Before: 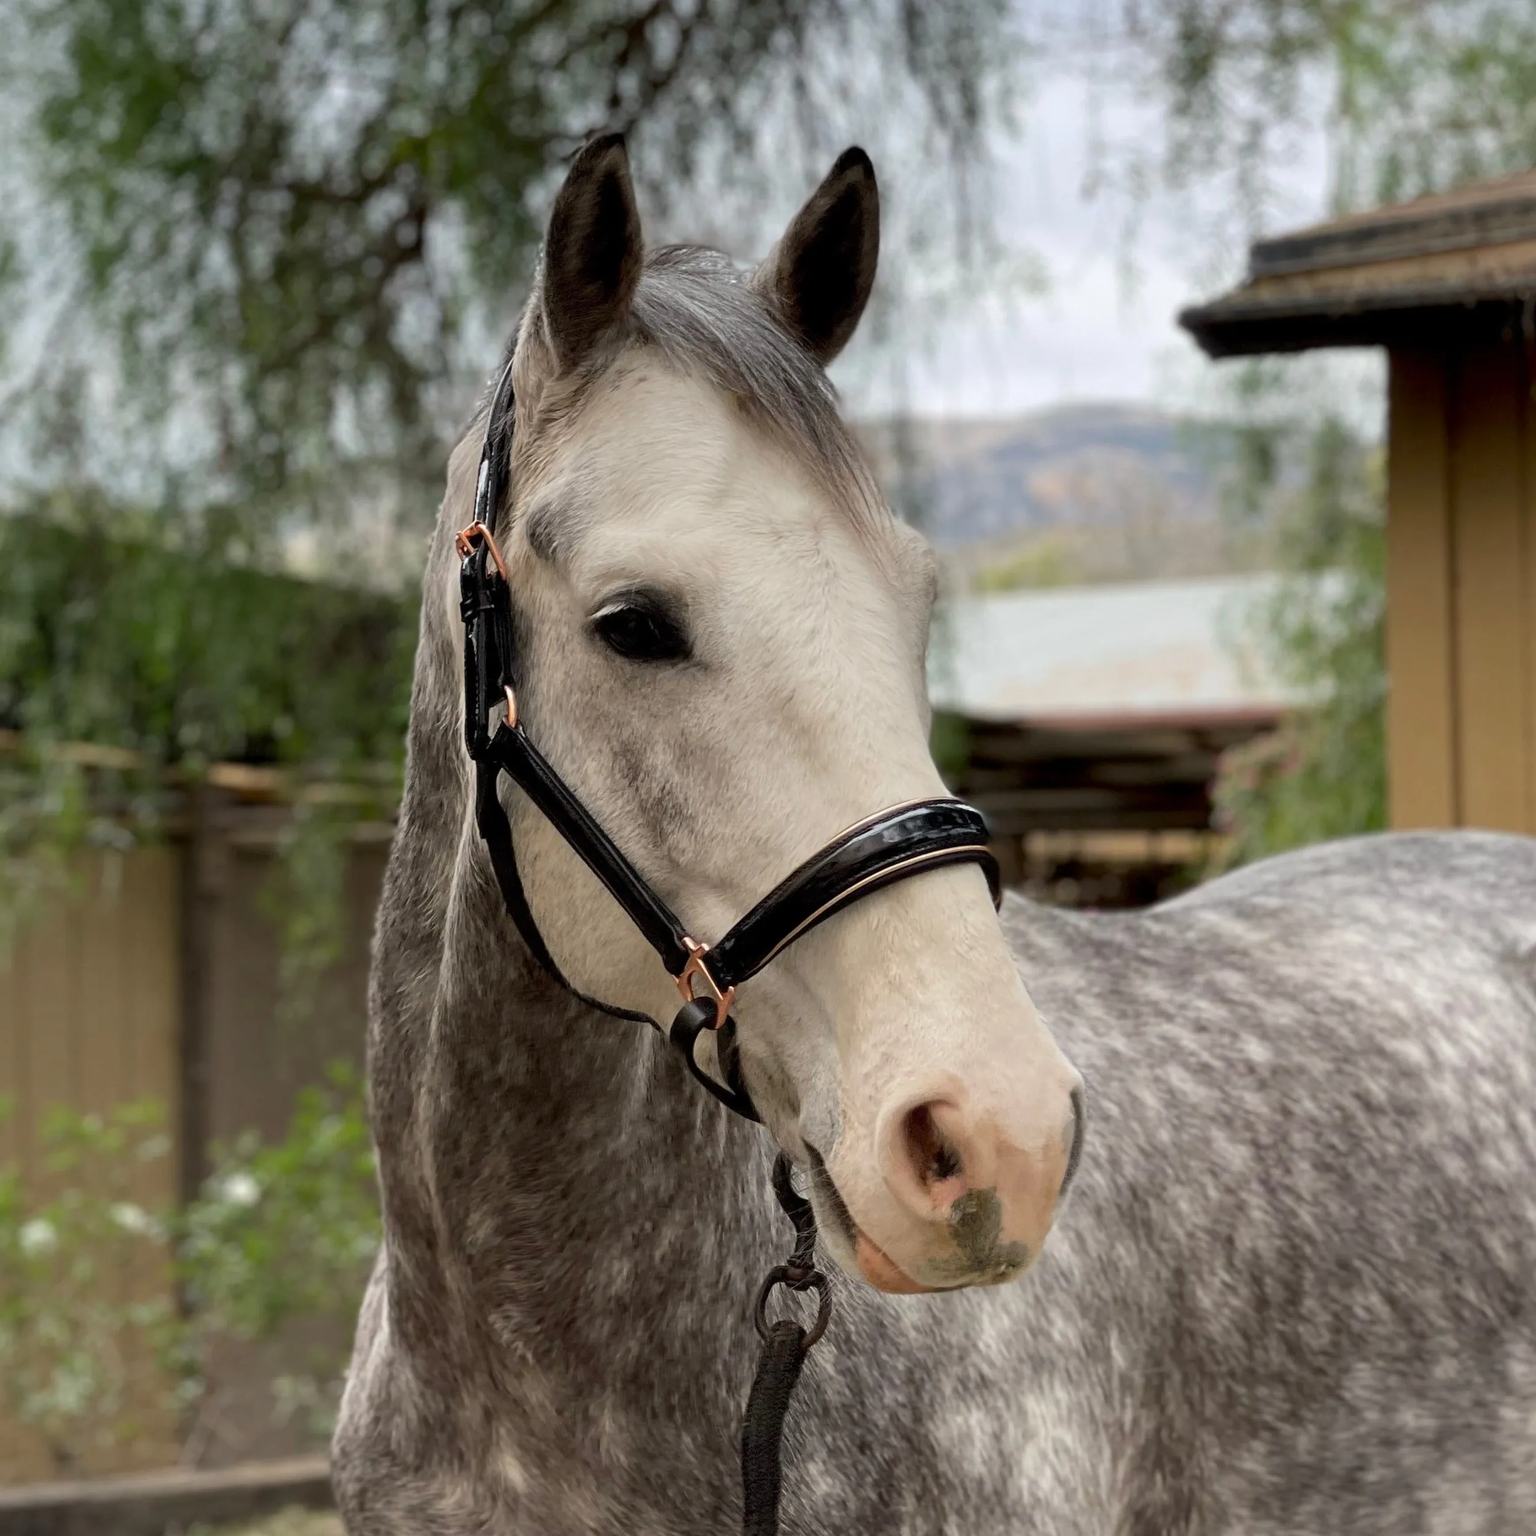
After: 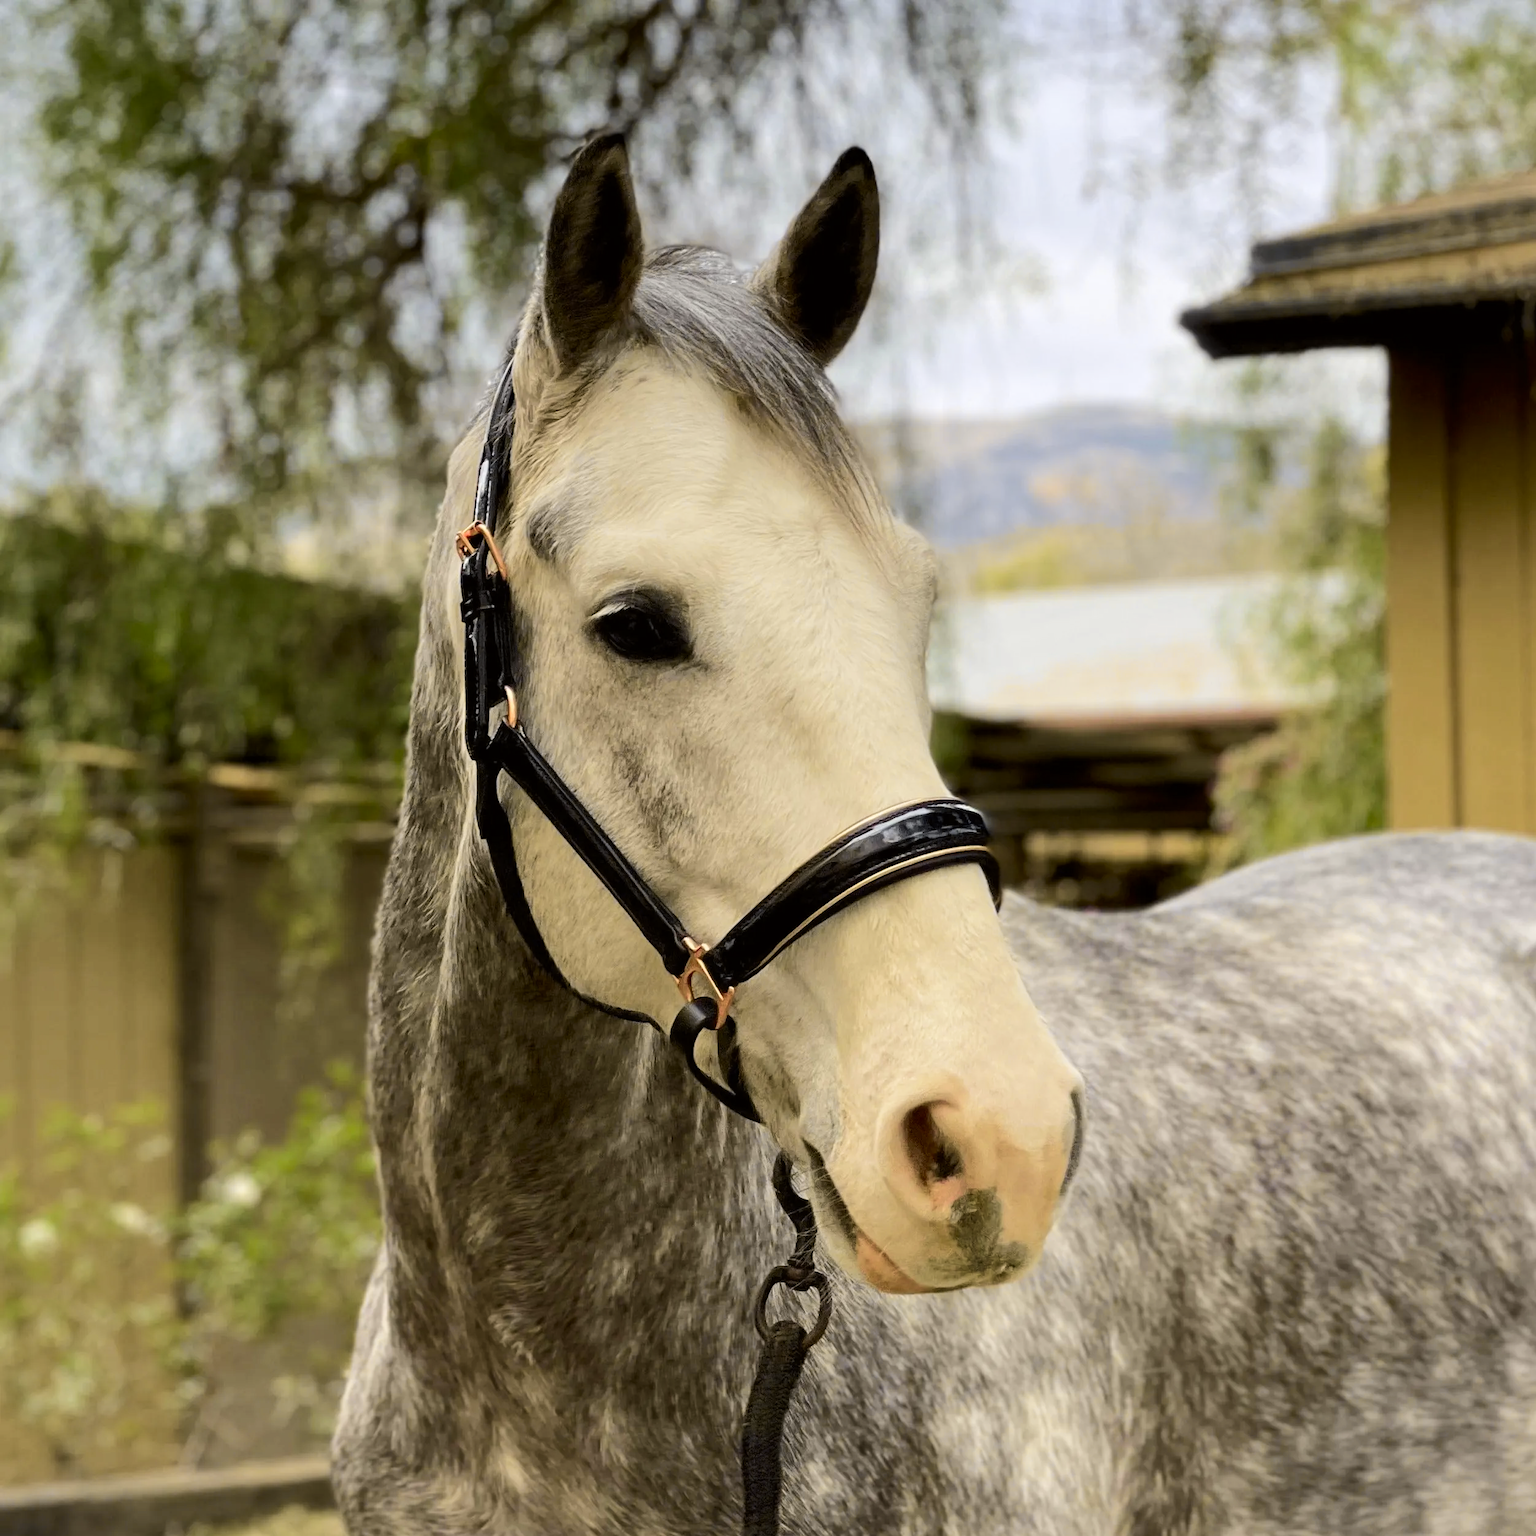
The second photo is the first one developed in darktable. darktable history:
velvia: on, module defaults
tone curve: curves: ch0 [(0, 0) (0.239, 0.248) (0.508, 0.606) (0.828, 0.878) (1, 1)]; ch1 [(0, 0) (0.401, 0.42) (0.45, 0.464) (0.492, 0.498) (0.511, 0.507) (0.561, 0.549) (0.688, 0.726) (1, 1)]; ch2 [(0, 0) (0.411, 0.433) (0.5, 0.504) (0.545, 0.574) (1, 1)], color space Lab, independent channels, preserve colors none
